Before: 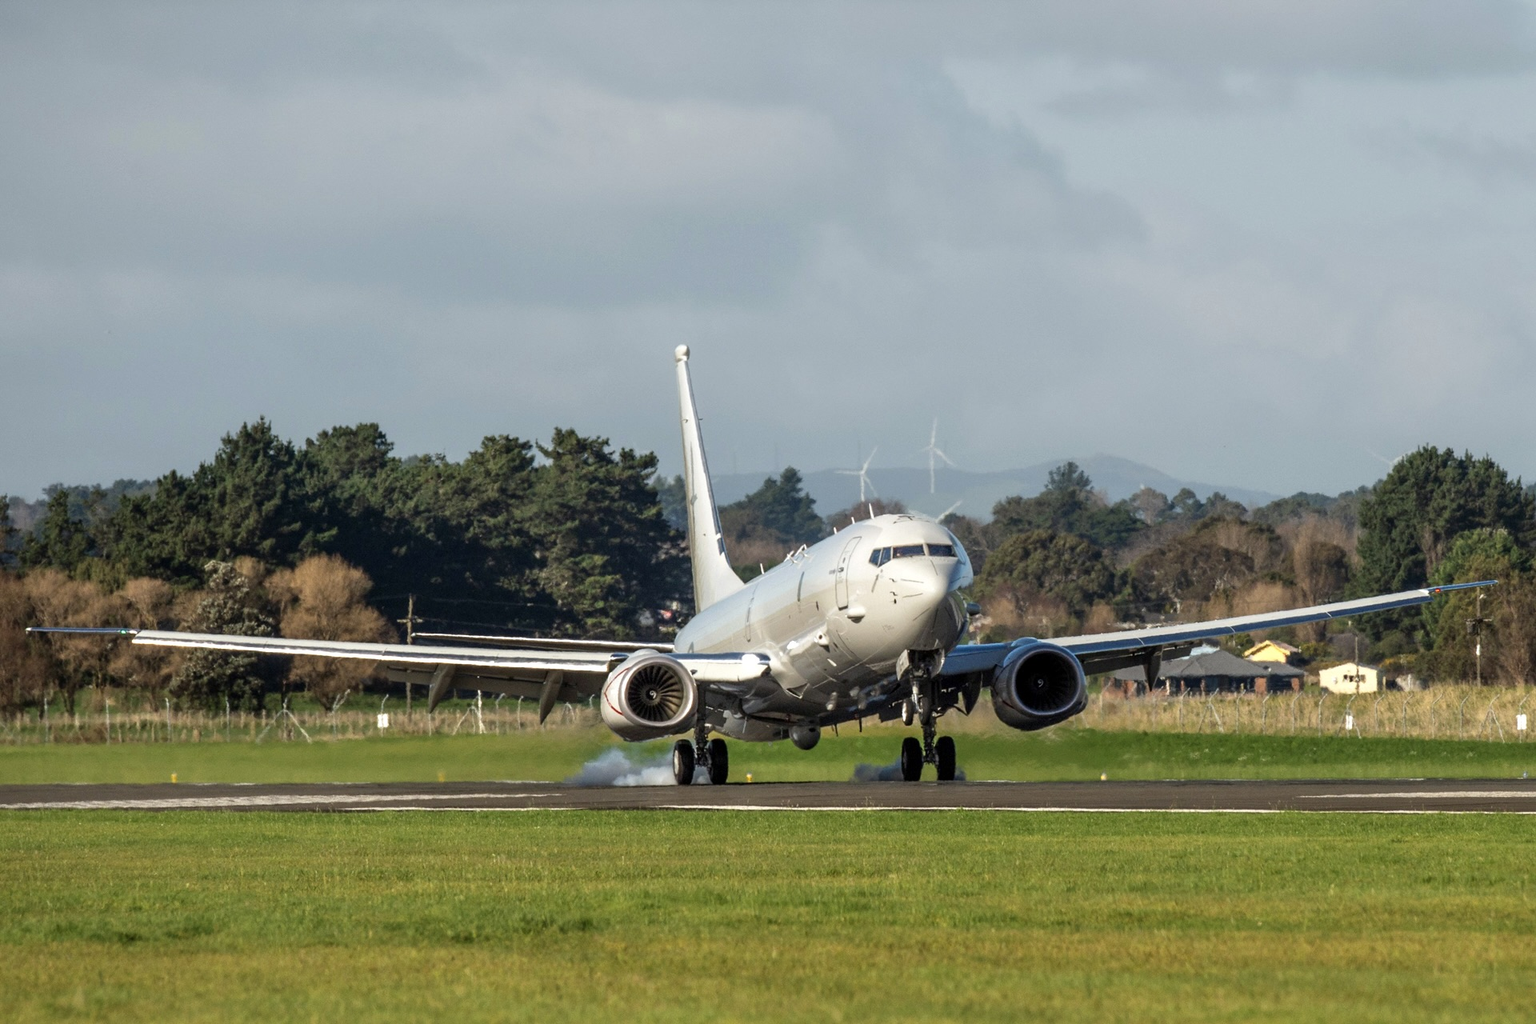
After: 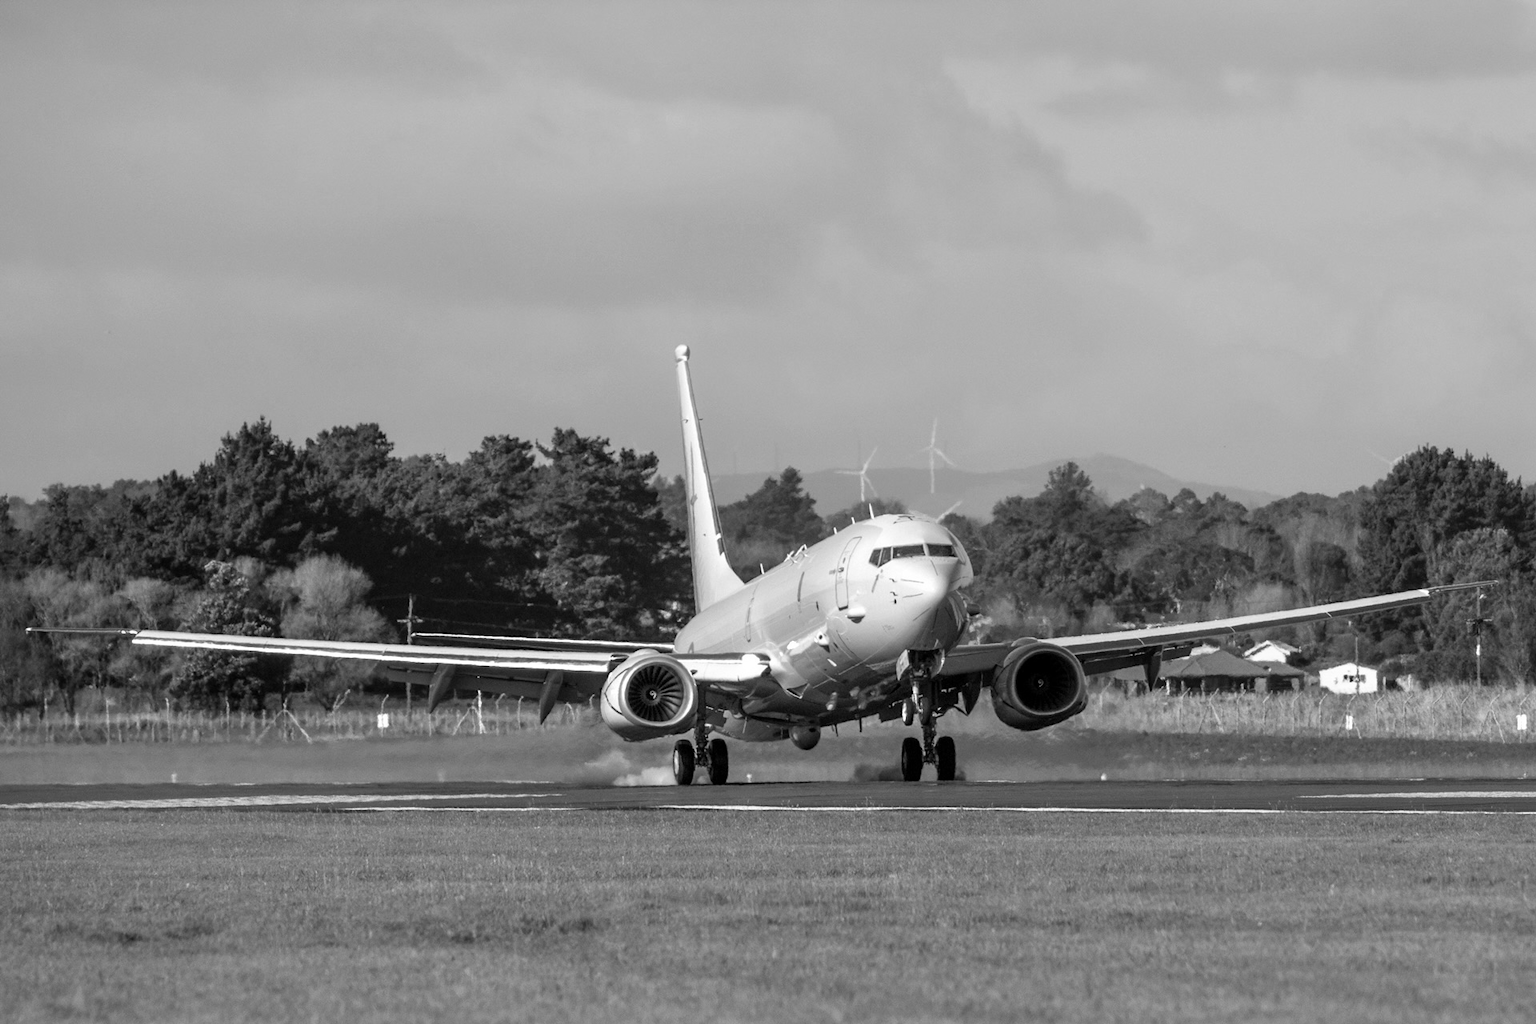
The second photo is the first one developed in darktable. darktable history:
rotate and perspective: automatic cropping original format, crop left 0, crop top 0
monochrome: on, module defaults
